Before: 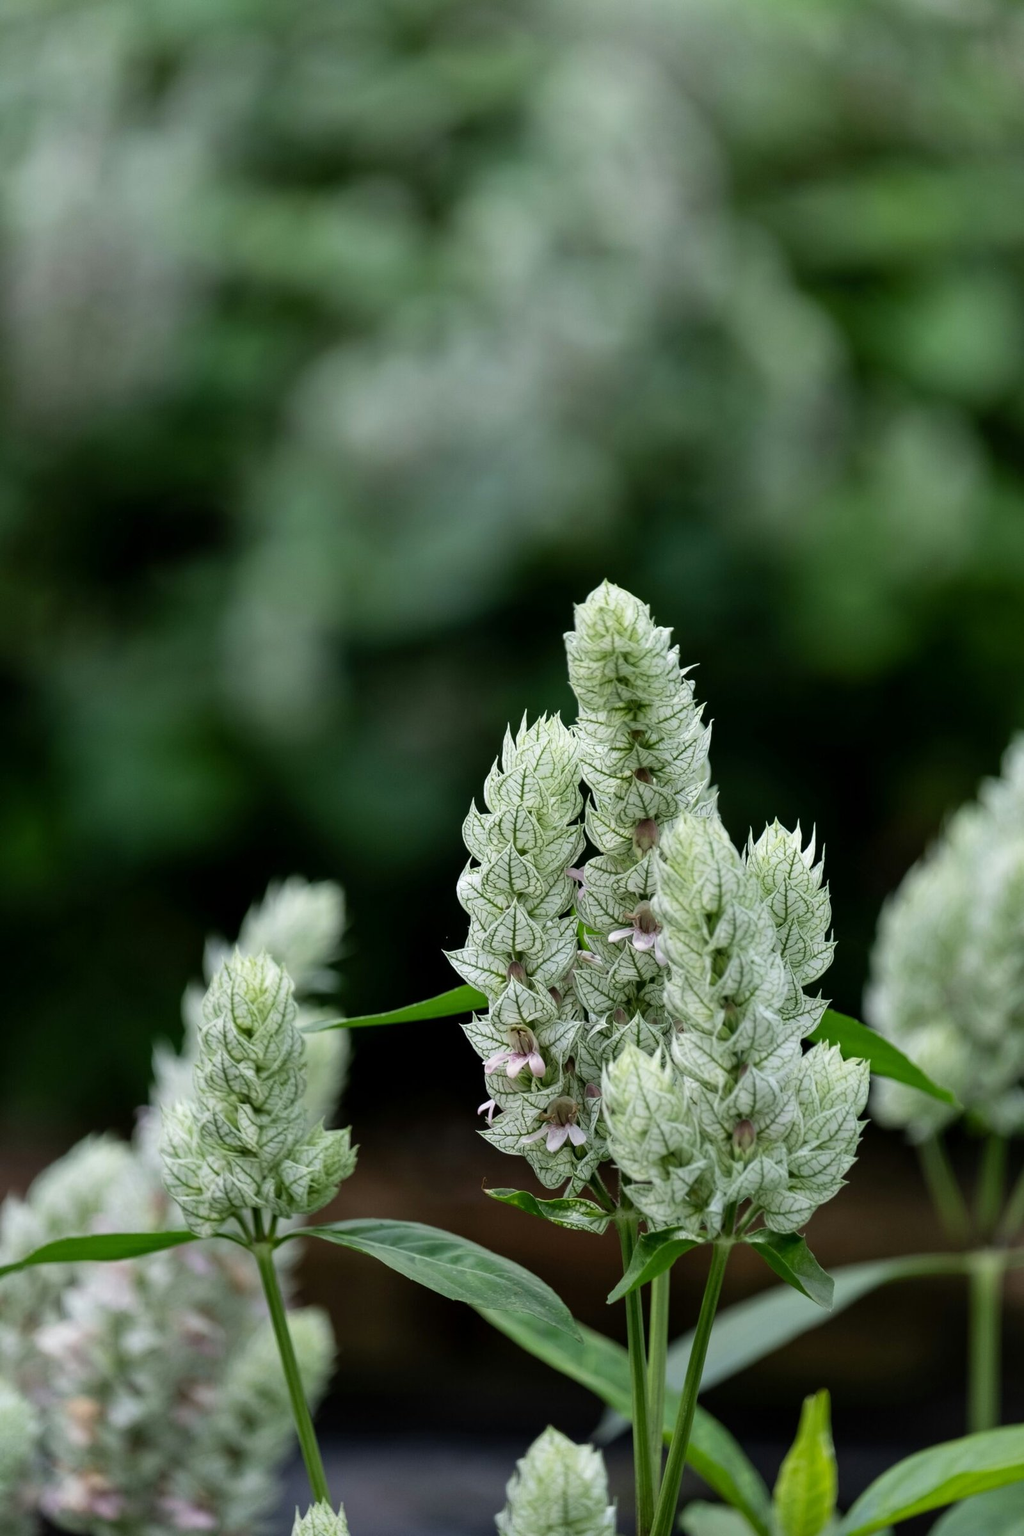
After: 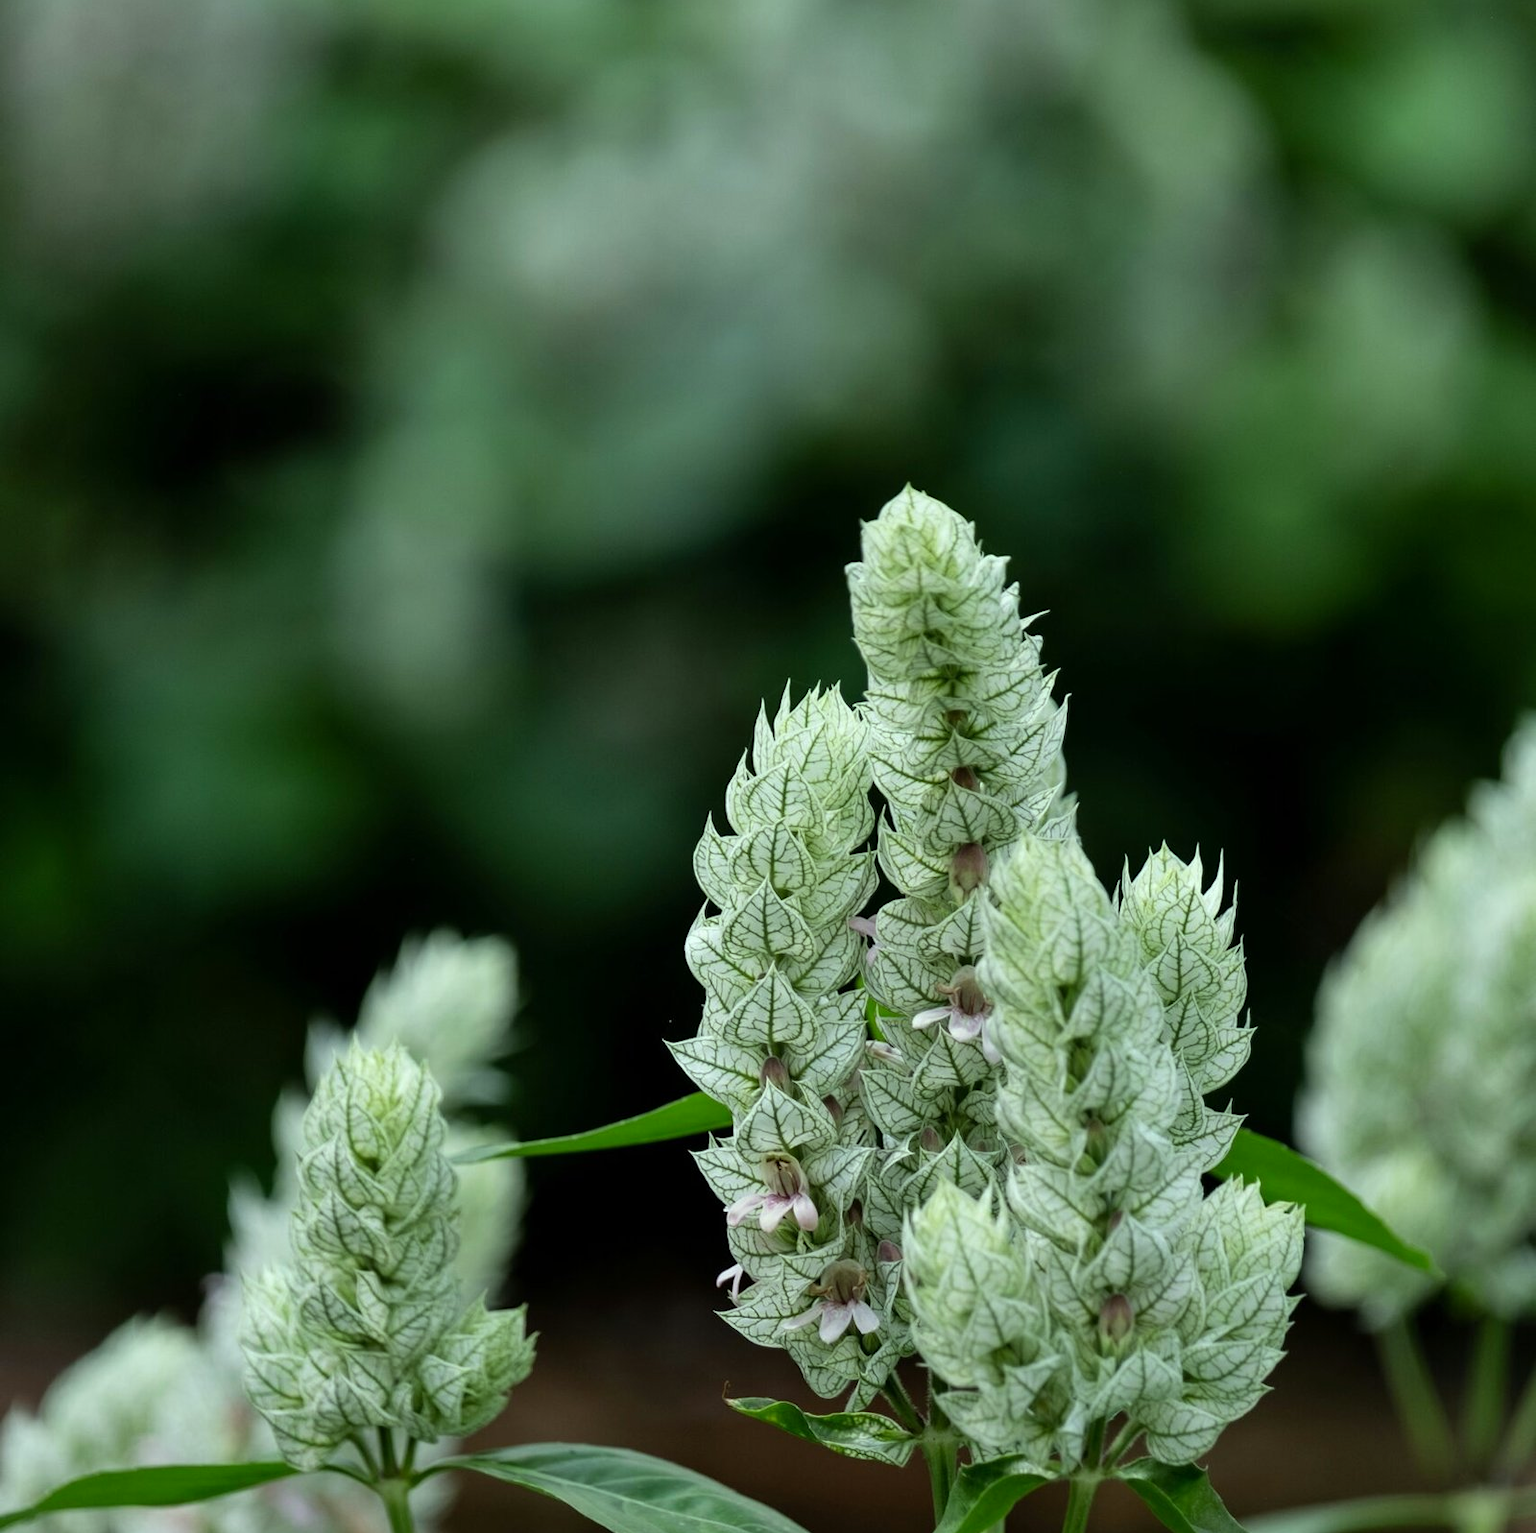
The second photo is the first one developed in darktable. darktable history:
crop: top 16.727%, bottom 16.727%
color correction: highlights a* -8, highlights b* 3.1
